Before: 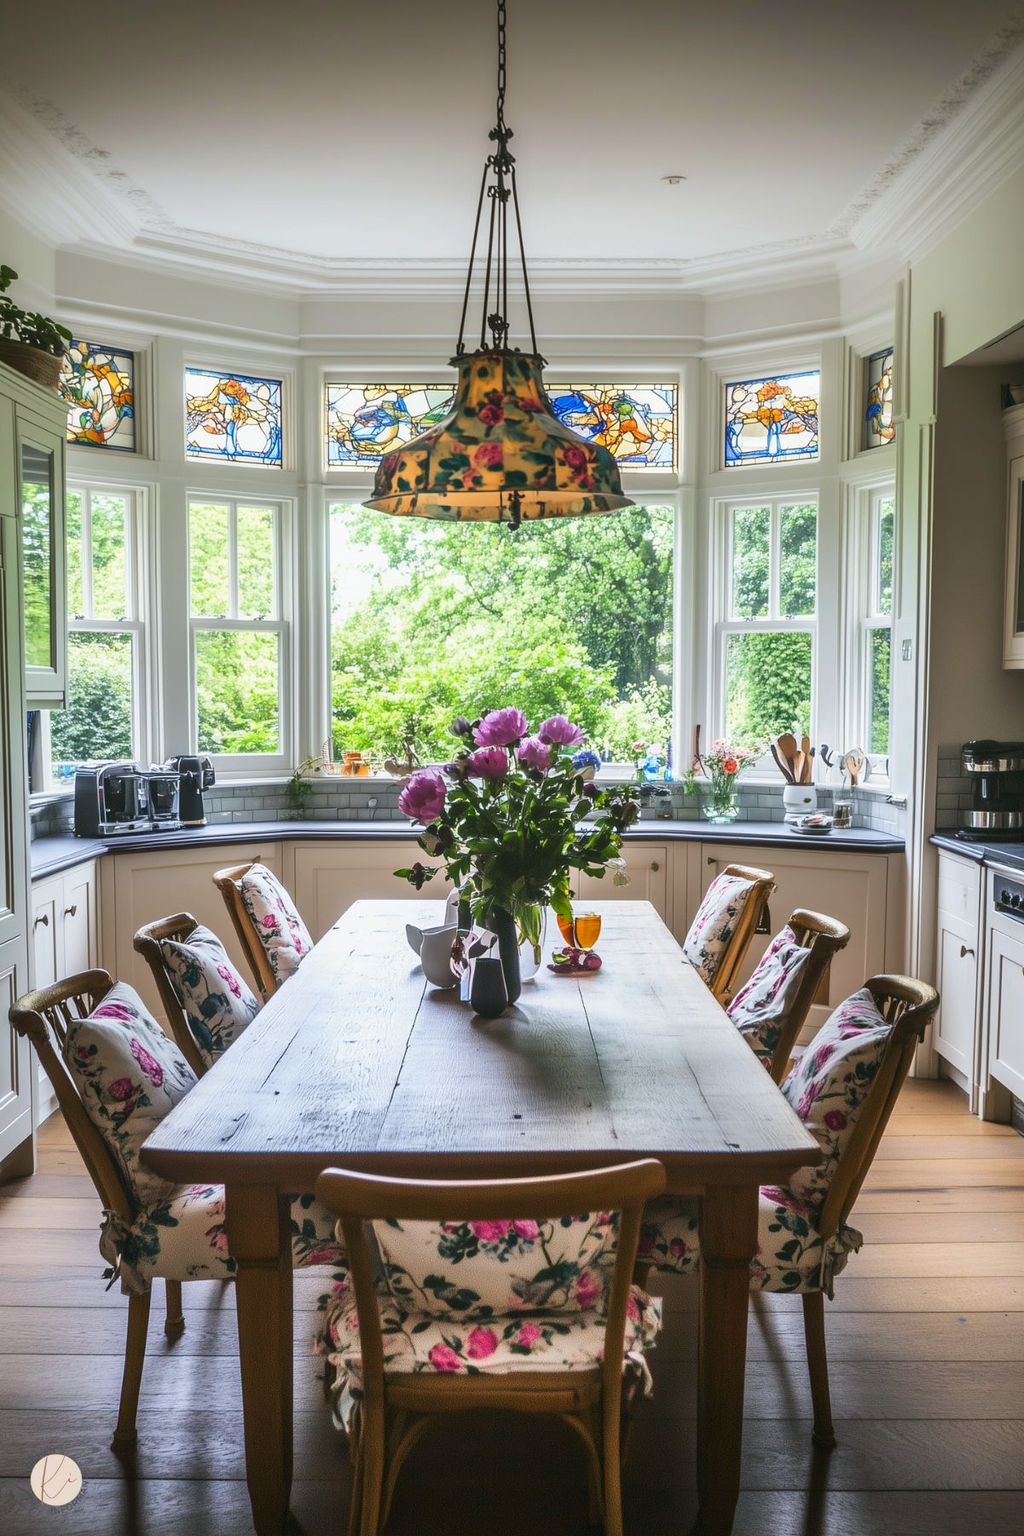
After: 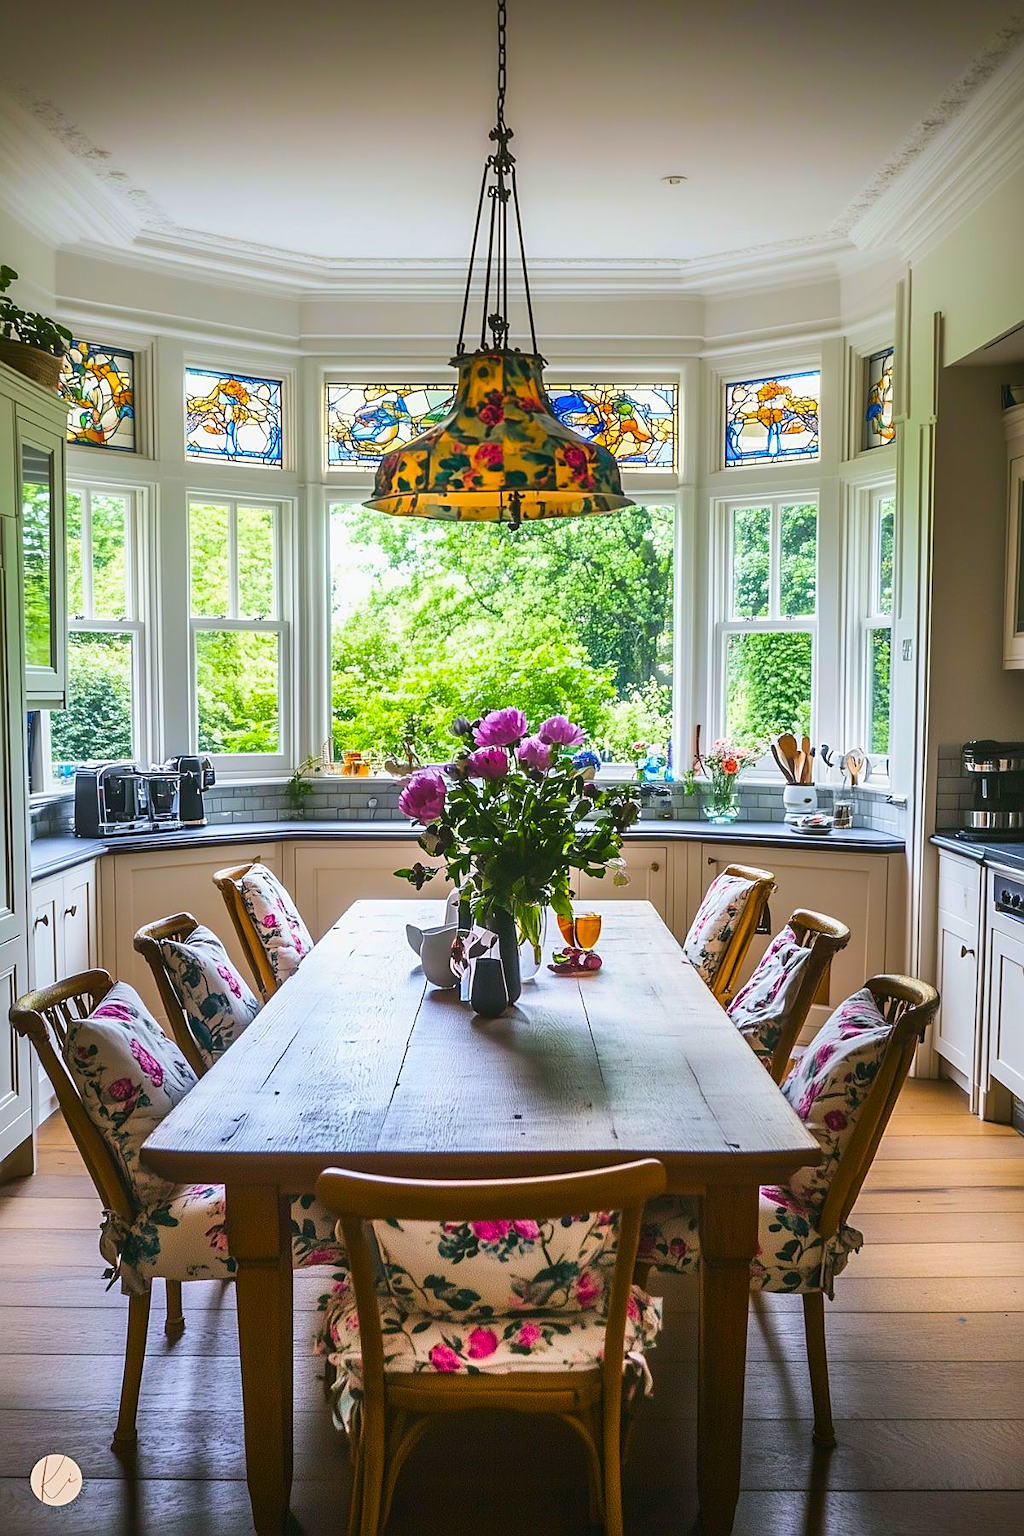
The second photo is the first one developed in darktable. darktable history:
sharpen: on, module defaults
color balance rgb: perceptual saturation grading › global saturation 30%, global vibrance 30%
